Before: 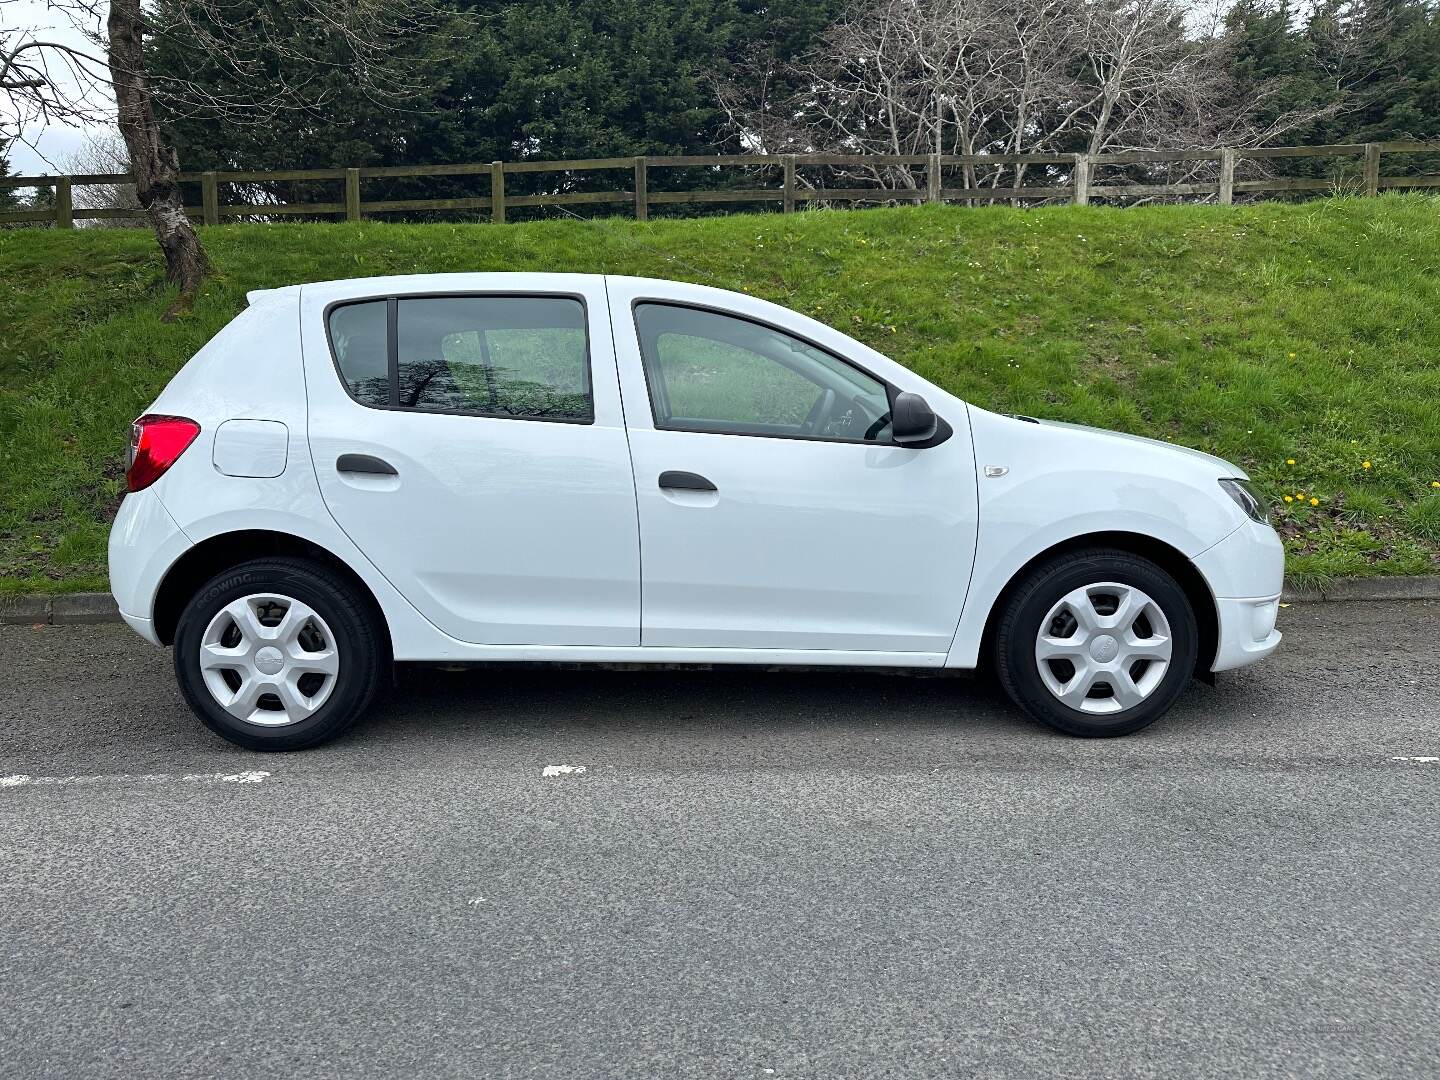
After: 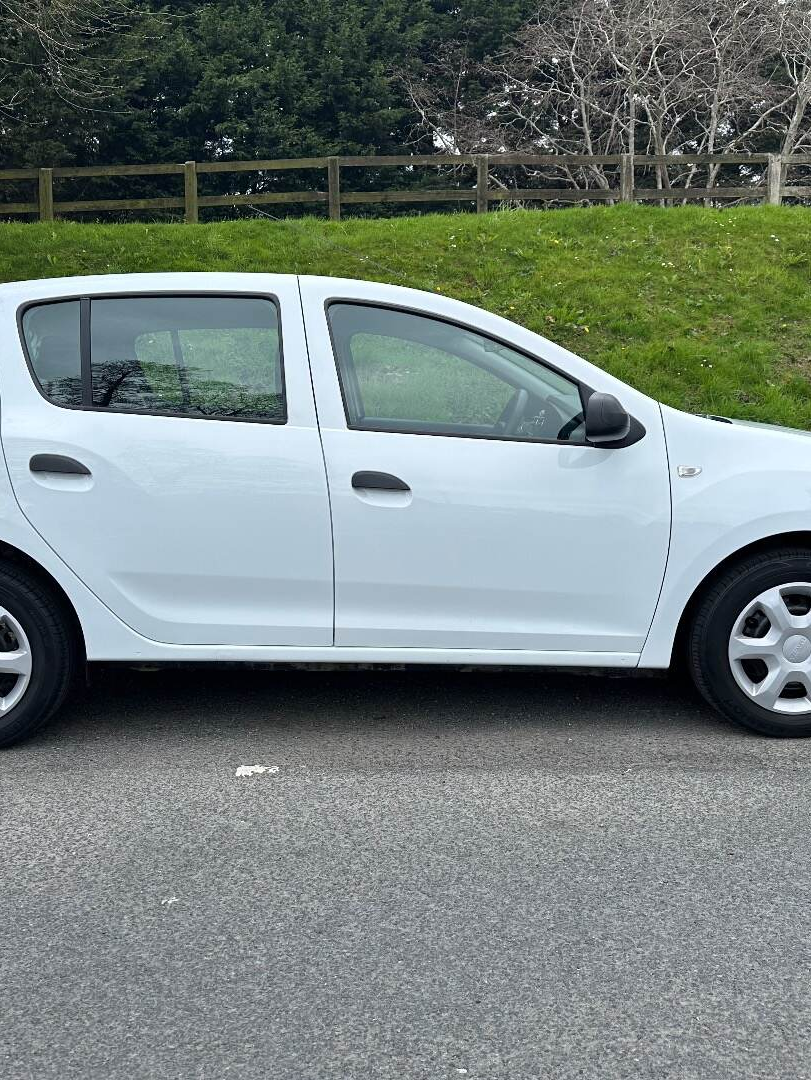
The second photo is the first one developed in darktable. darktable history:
crop: left 21.369%, right 22.277%
